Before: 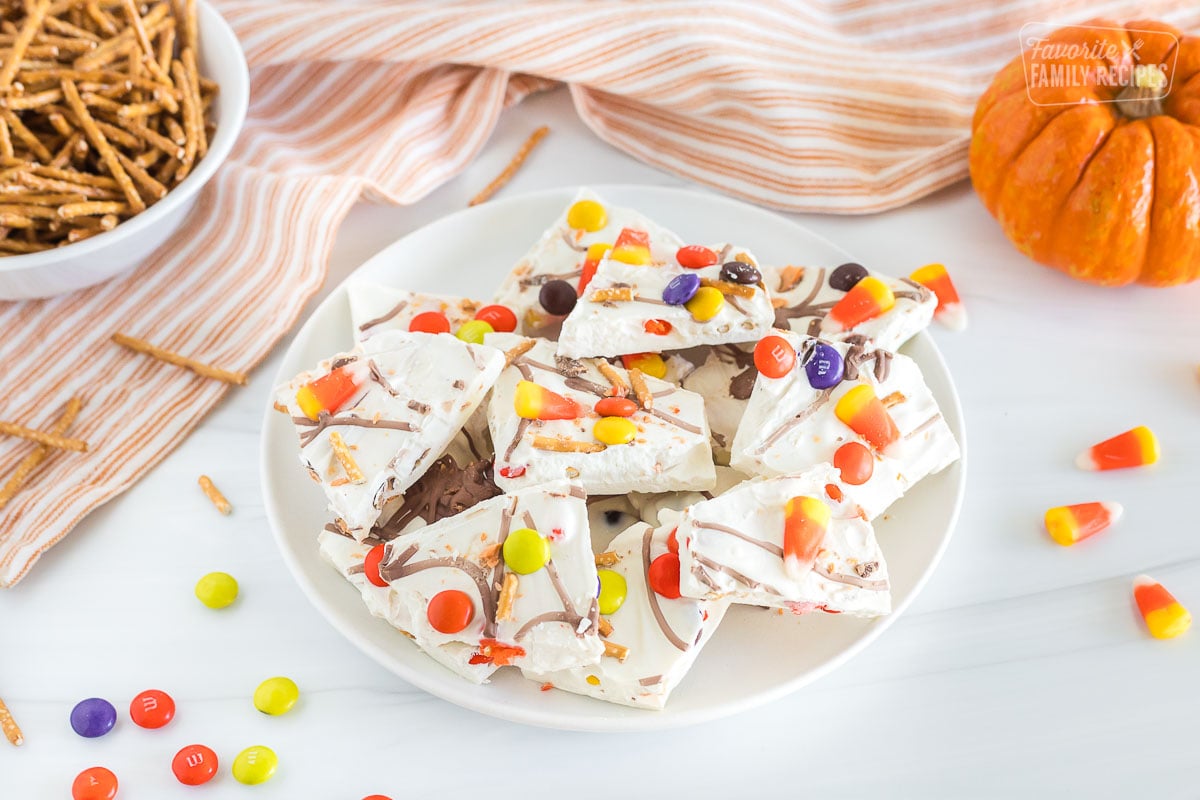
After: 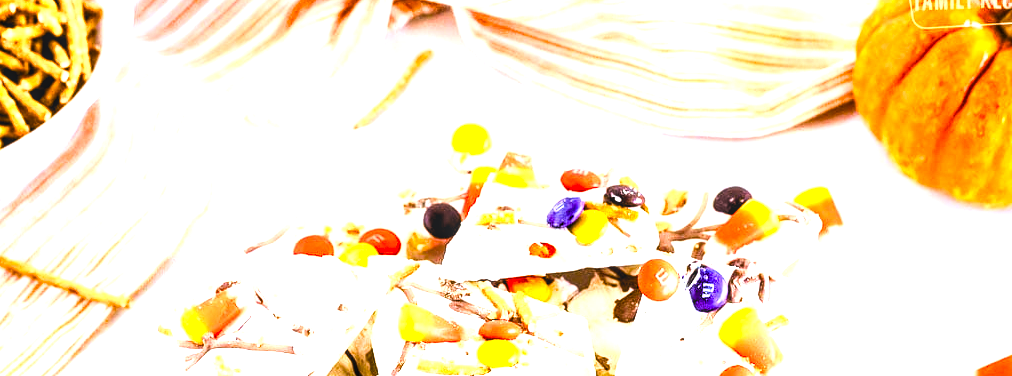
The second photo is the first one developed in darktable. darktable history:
crop and rotate: left 9.7%, top 9.646%, right 5.927%, bottom 43.251%
contrast brightness saturation: contrast 0.236, brightness 0.249, saturation 0.372
color correction: highlights a* -0.68, highlights b* -8.92
velvia: strength 32.21%, mid-tones bias 0.208
color balance rgb: global offset › luminance -0.987%, perceptual saturation grading › global saturation 20%, perceptual saturation grading › highlights -25.326%, perceptual saturation grading › shadows 24.291%, global vibrance 20%
local contrast: on, module defaults
levels: levels [0.182, 0.542, 0.902]
tone curve: curves: ch0 [(0, 0) (0.003, 0.147) (0.011, 0.147) (0.025, 0.147) (0.044, 0.147) (0.069, 0.147) (0.1, 0.15) (0.136, 0.158) (0.177, 0.174) (0.224, 0.198) (0.277, 0.241) (0.335, 0.292) (0.399, 0.361) (0.468, 0.452) (0.543, 0.568) (0.623, 0.679) (0.709, 0.793) (0.801, 0.886) (0.898, 0.966) (1, 1)]
